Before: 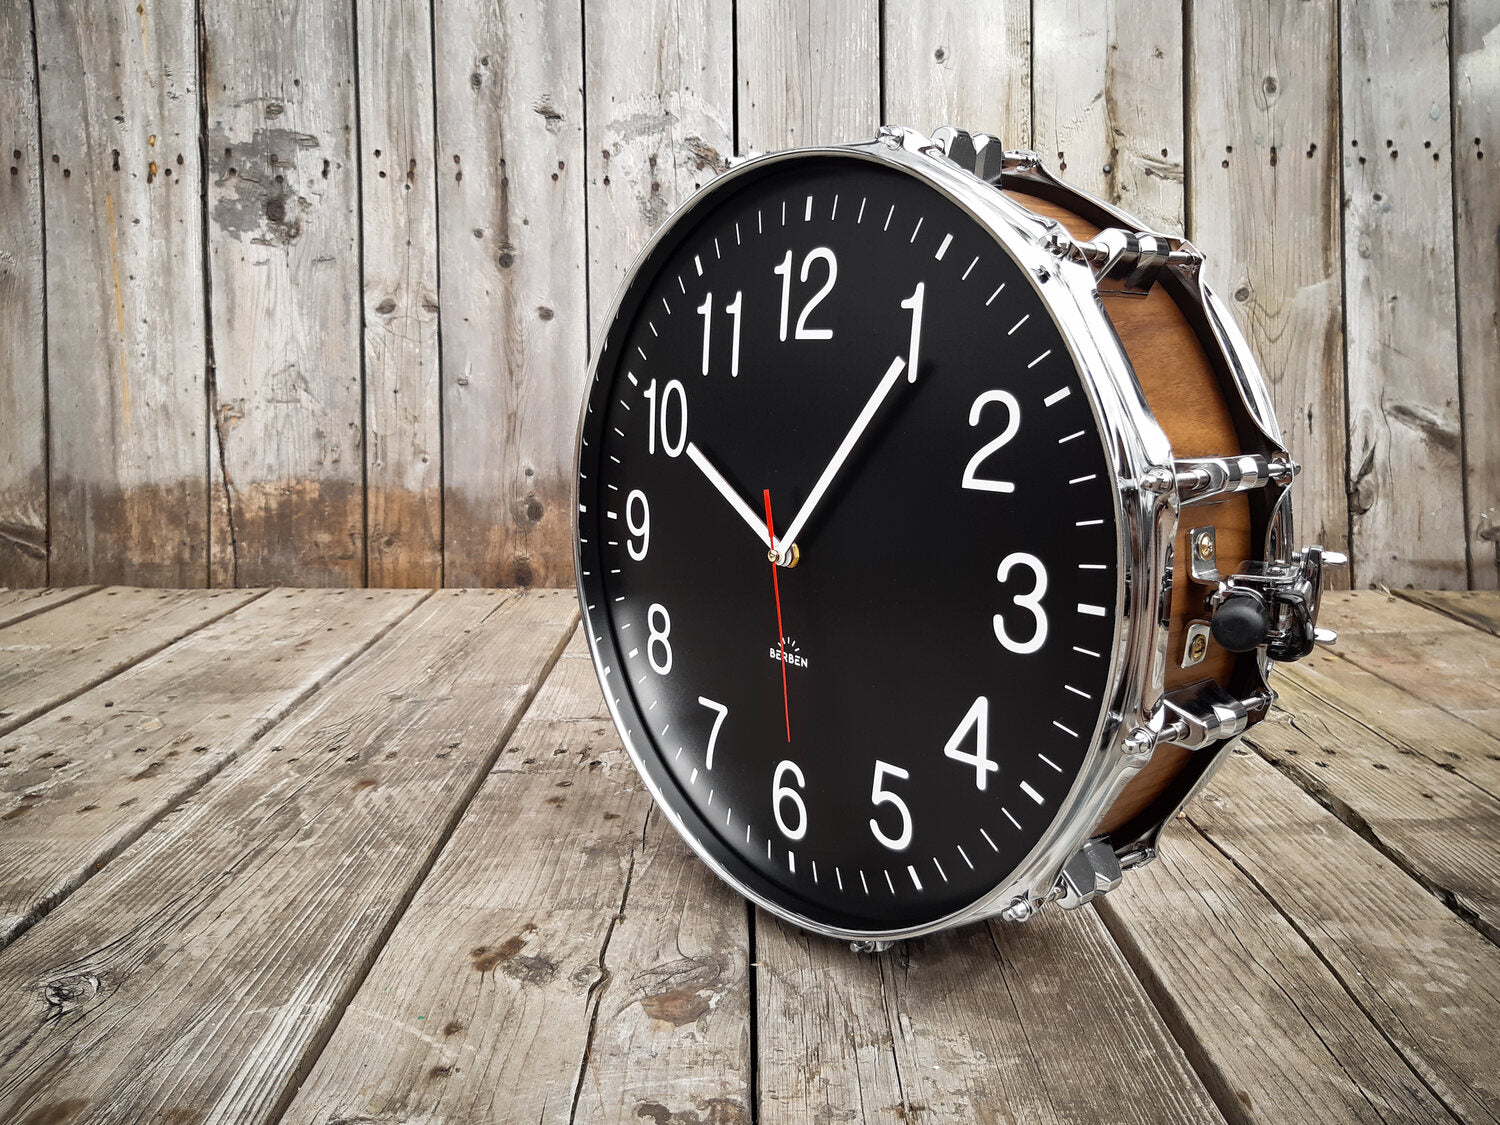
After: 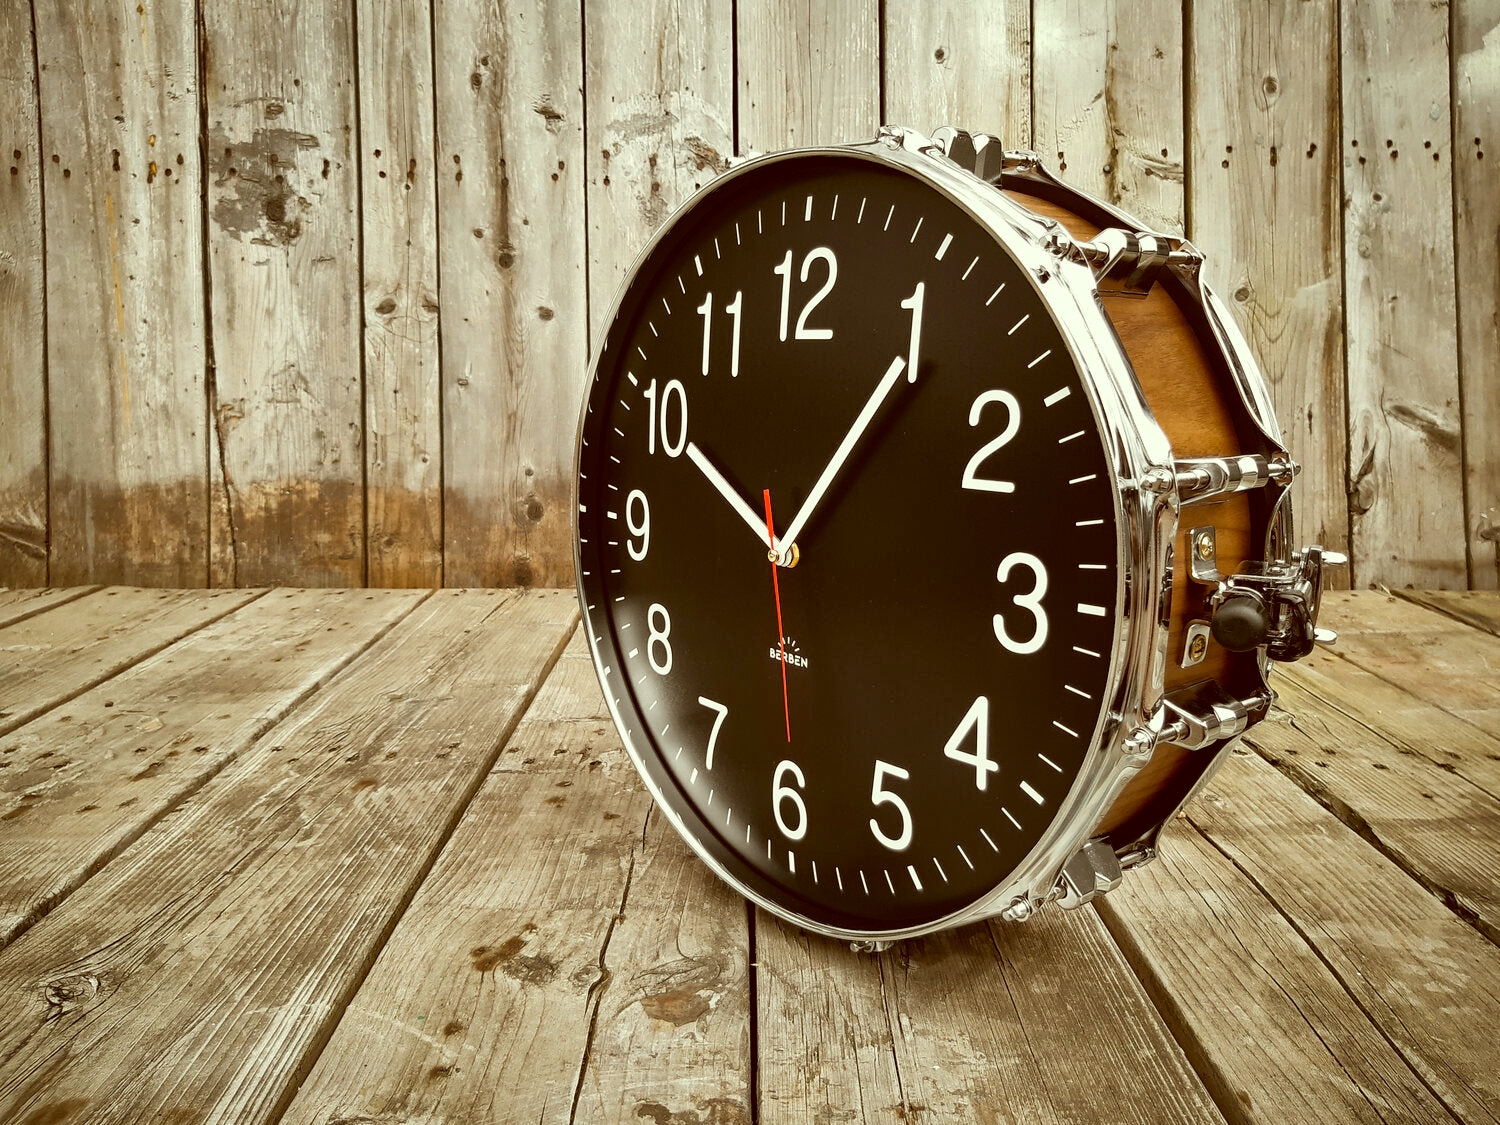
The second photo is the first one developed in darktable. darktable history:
color correction: highlights a* -5.94, highlights b* 9.48, shadows a* 10.12, shadows b* 23.94
shadows and highlights: soften with gaussian
